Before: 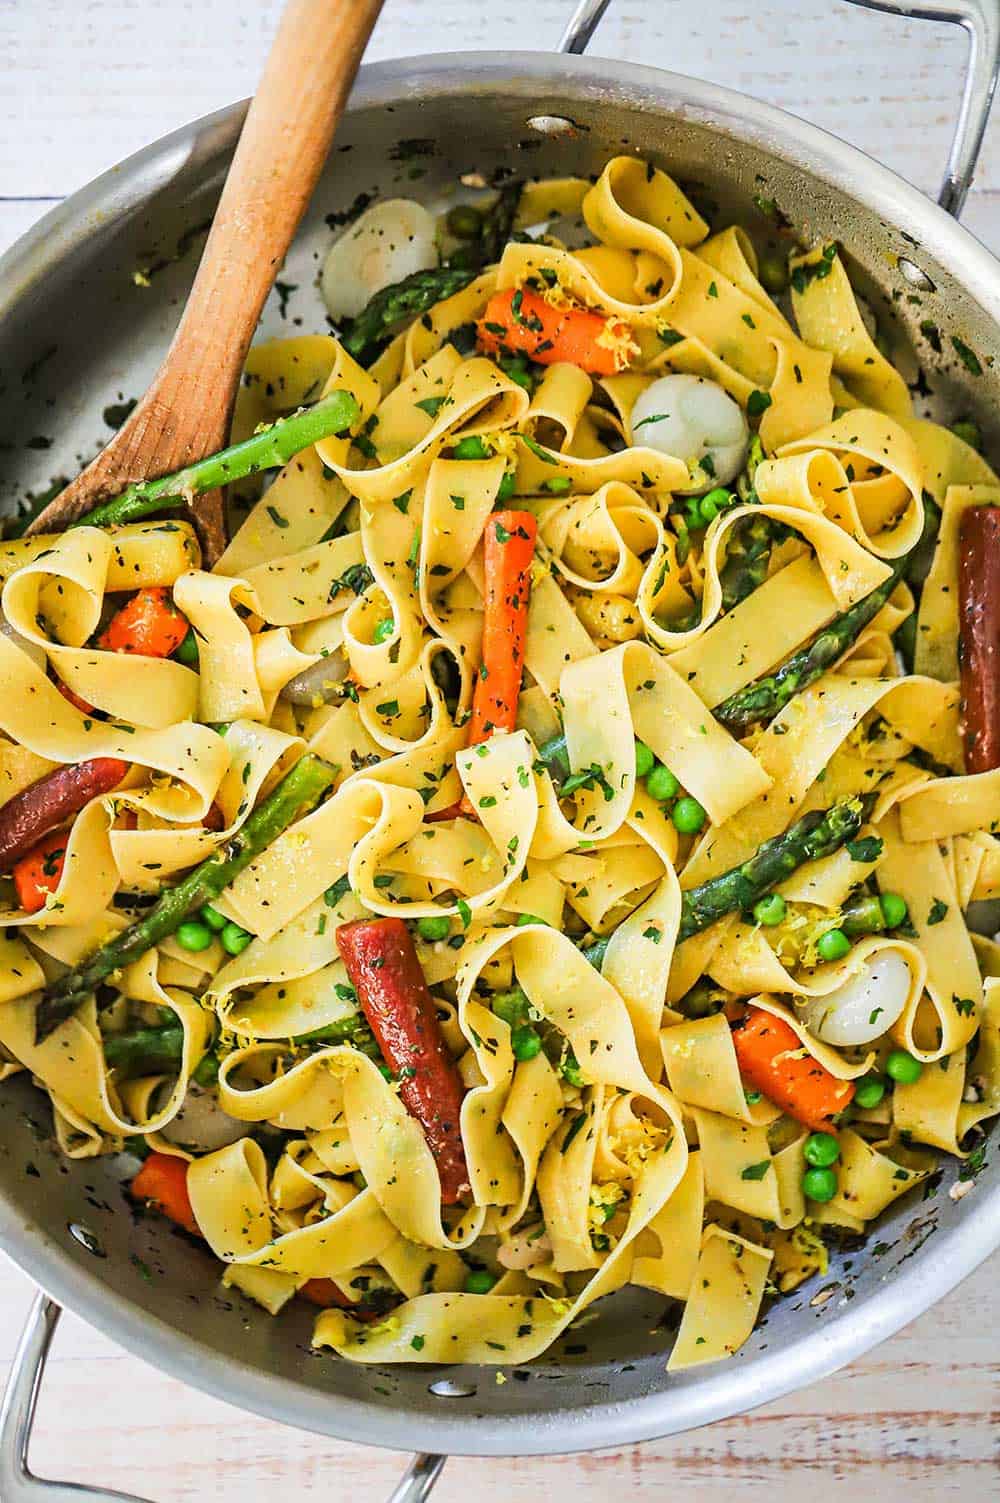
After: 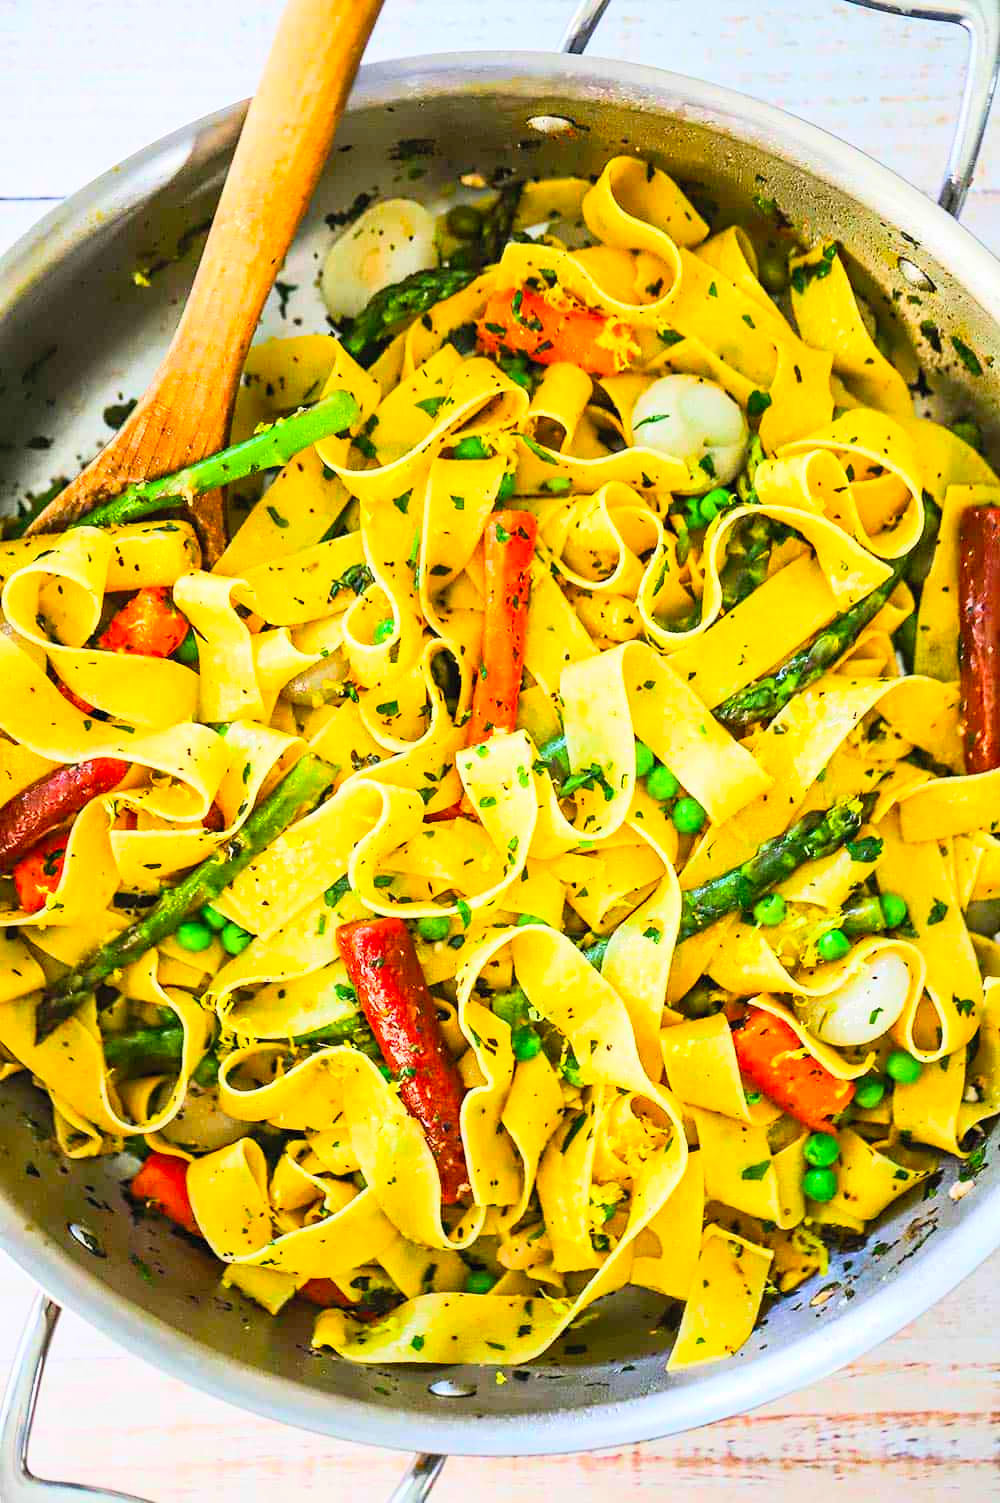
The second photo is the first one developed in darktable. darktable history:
color balance rgb: perceptual saturation grading › global saturation 20%, global vibrance 20%
contrast brightness saturation: contrast 0.24, brightness 0.26, saturation 0.39
